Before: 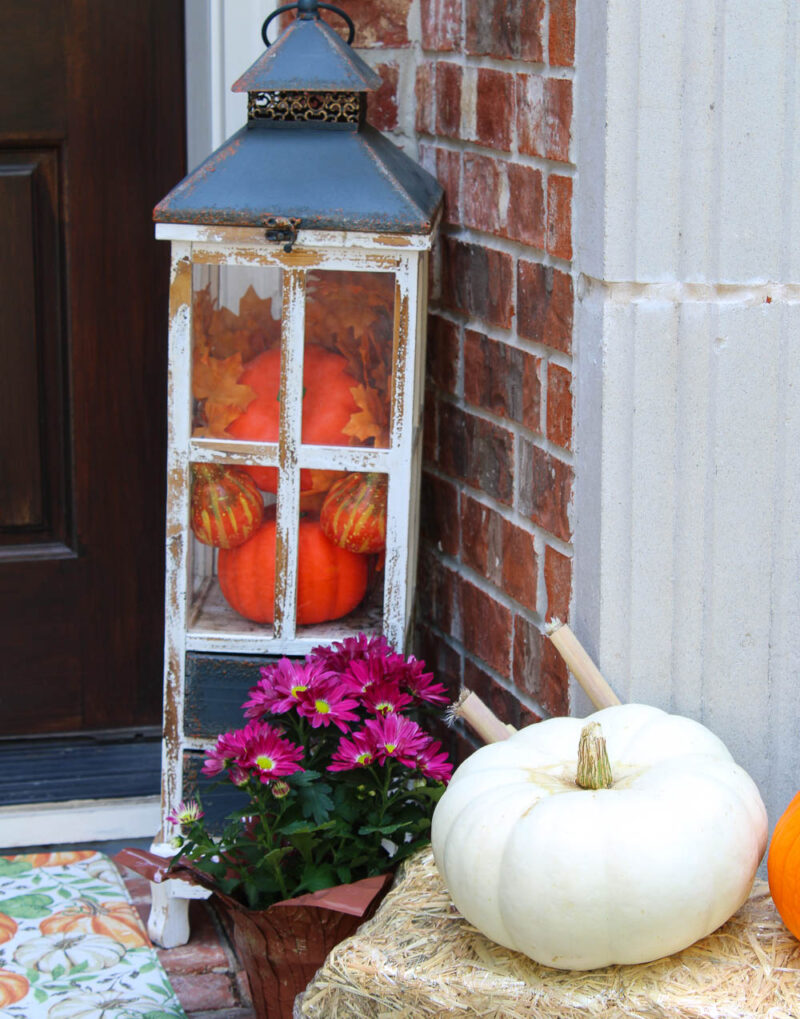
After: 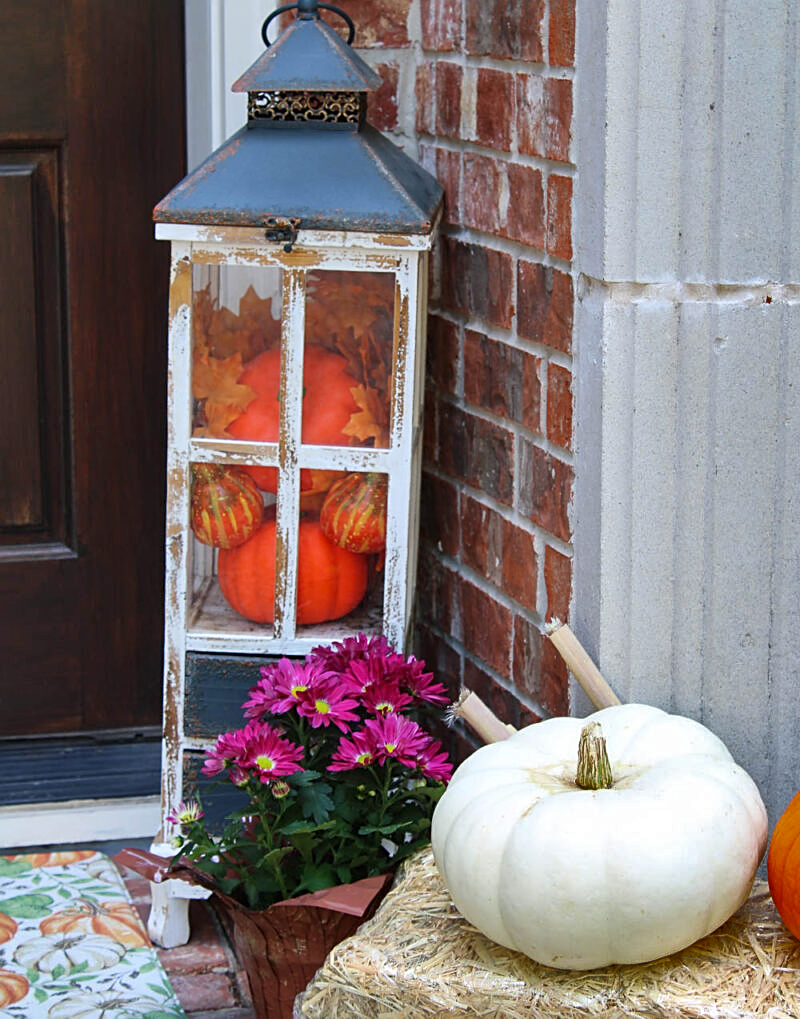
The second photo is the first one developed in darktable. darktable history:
sharpen: on, module defaults
shadows and highlights: radius 108.52, shadows 44.07, highlights -67.8, low approximation 0.01, soften with gaussian
